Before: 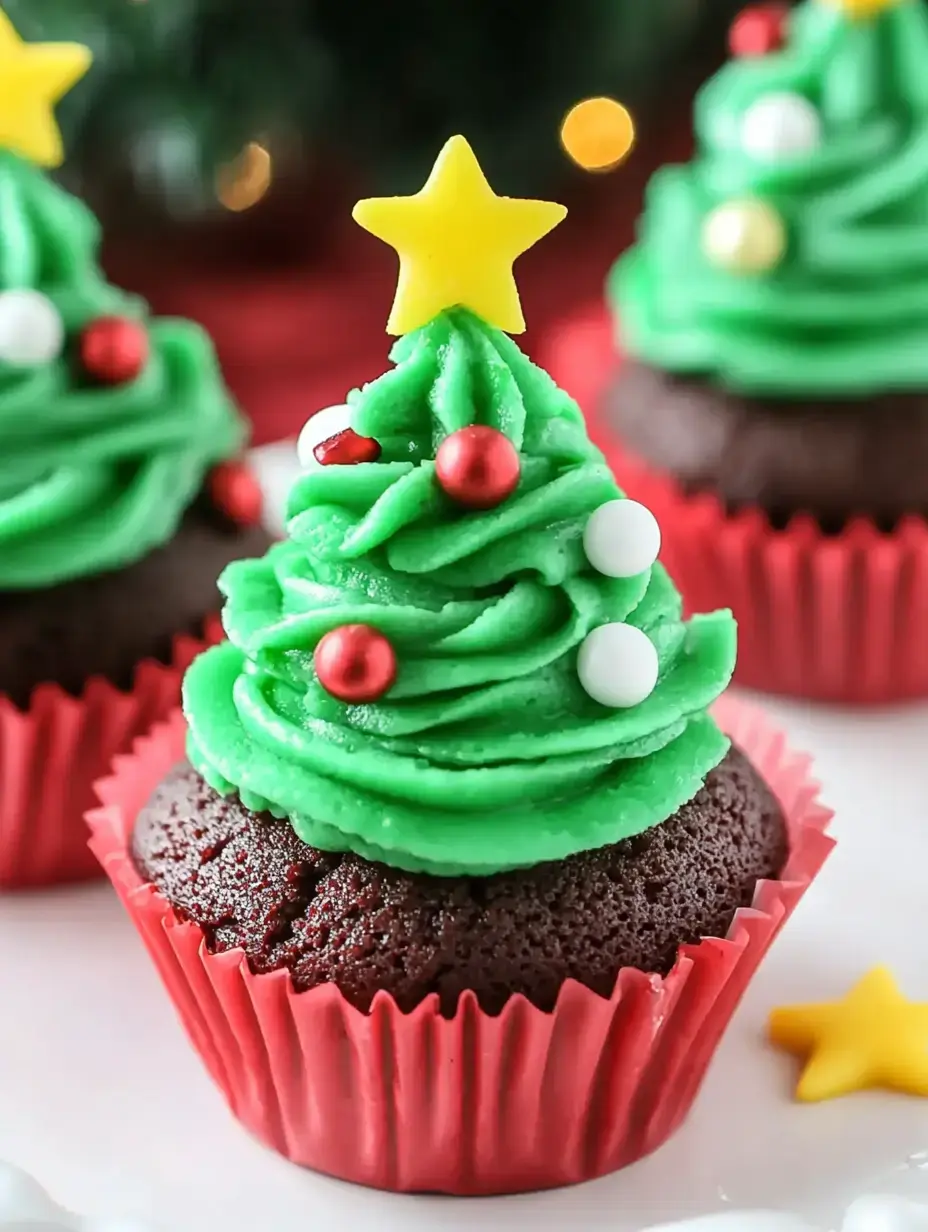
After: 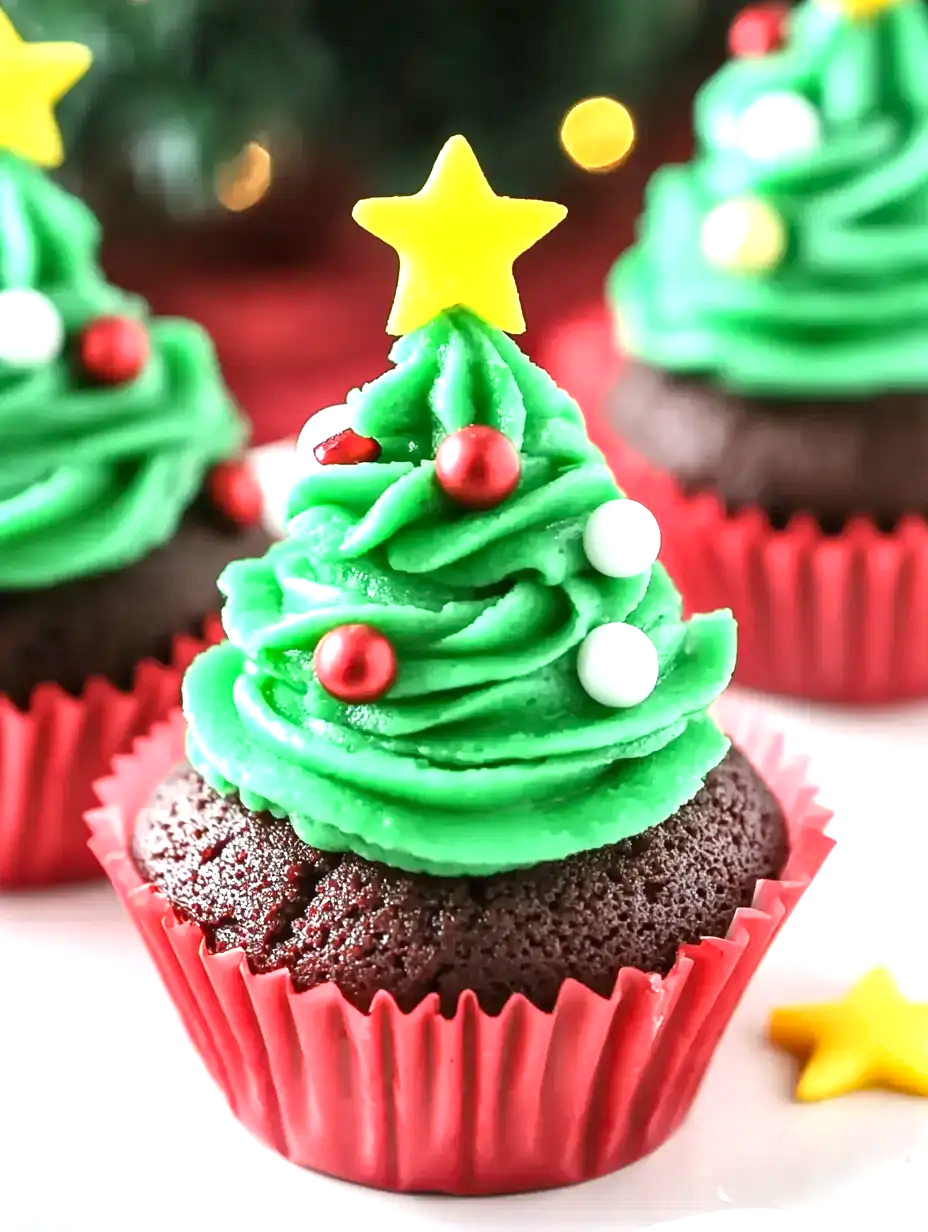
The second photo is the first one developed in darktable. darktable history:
exposure: exposure 0.766 EV, compensate highlight preservation false
shadows and highlights: shadows 37.27, highlights -28.18, soften with gaussian
